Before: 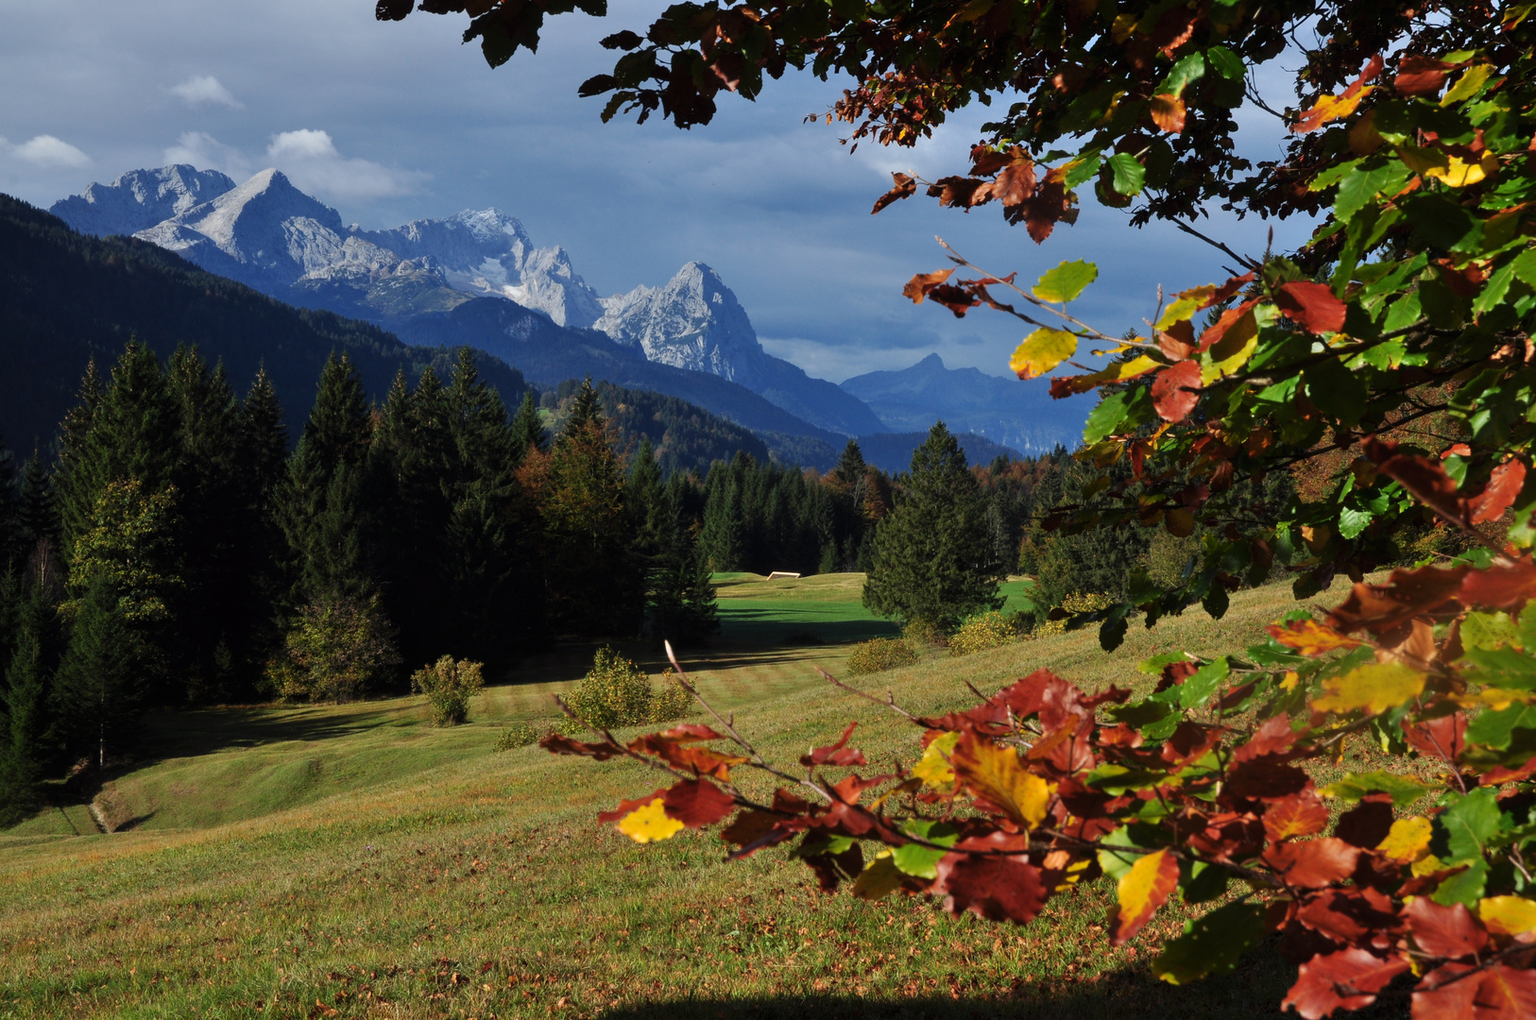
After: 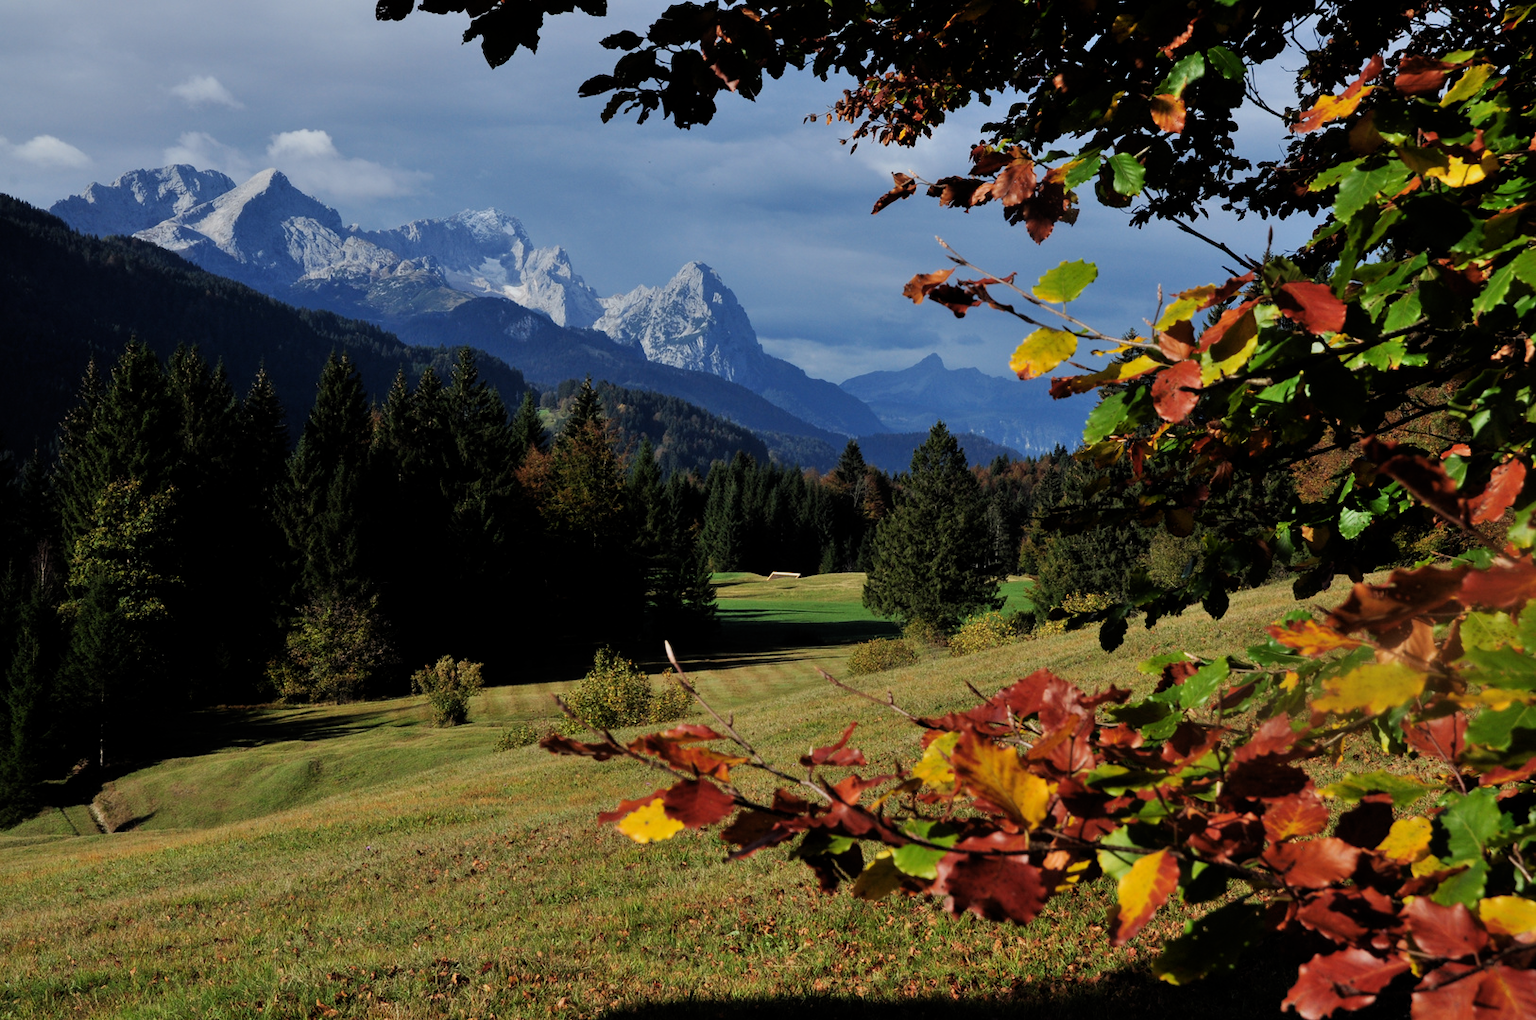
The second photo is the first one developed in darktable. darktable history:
filmic rgb: middle gray luminance 9.21%, black relative exposure -10.65 EV, white relative exposure 3.45 EV, target black luminance 0%, hardness 5.96, latitude 59.58%, contrast 1.093, highlights saturation mix 6.27%, shadows ↔ highlights balance 28.43%
